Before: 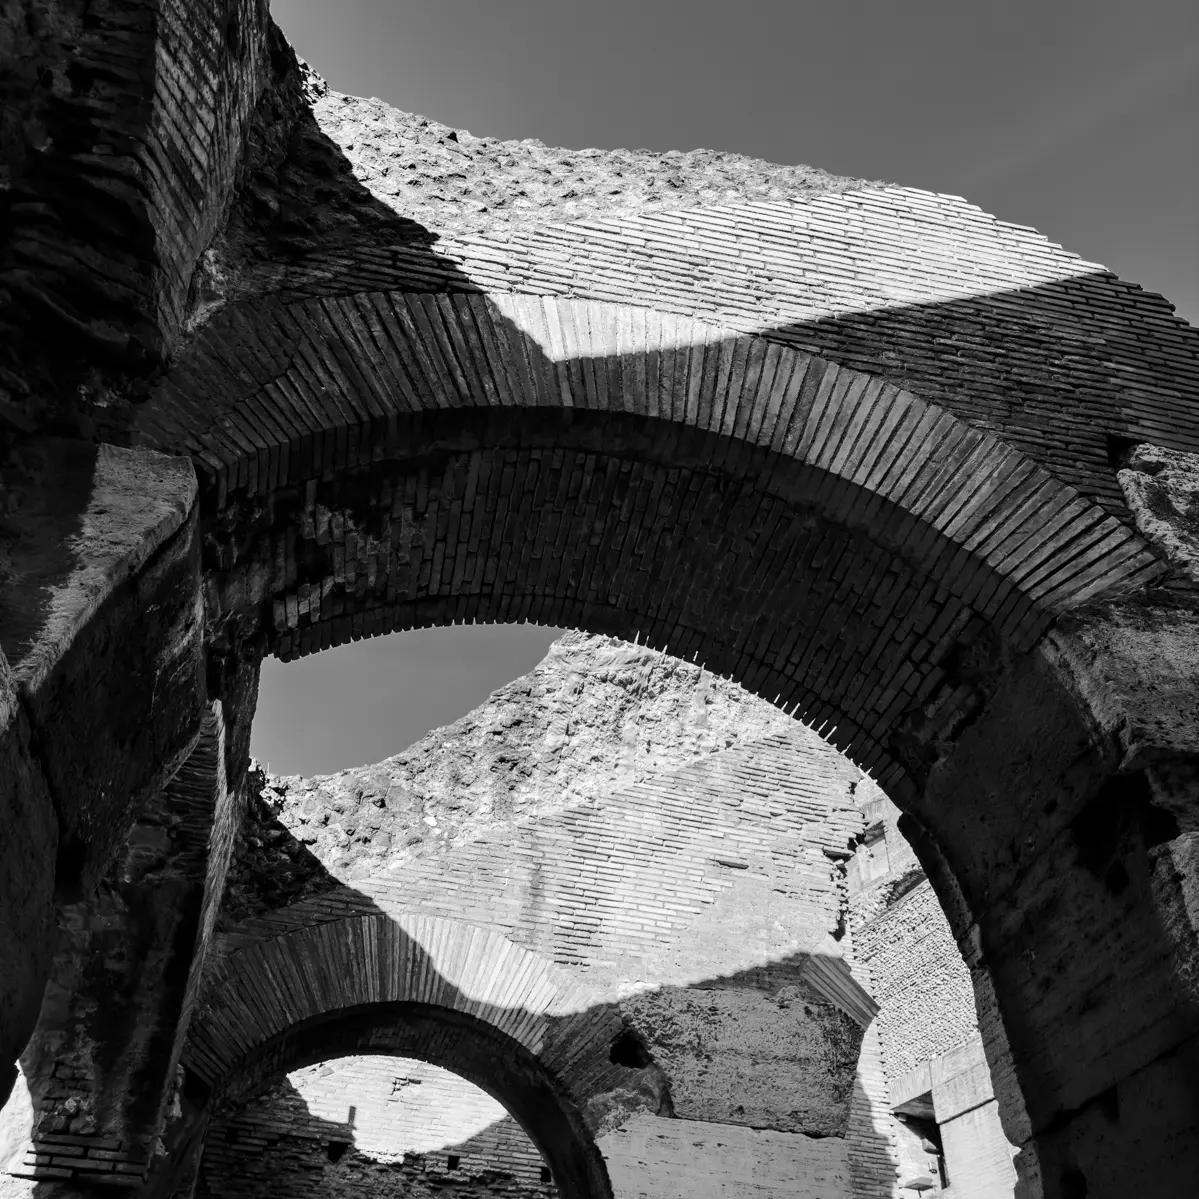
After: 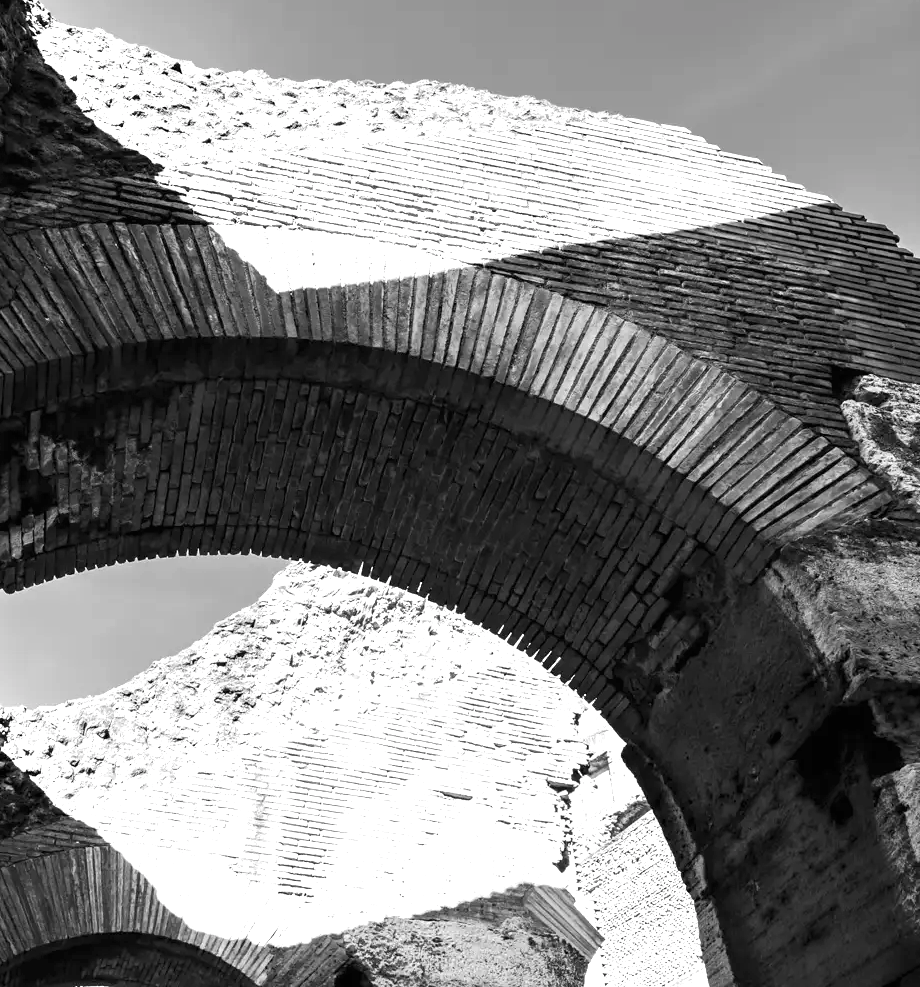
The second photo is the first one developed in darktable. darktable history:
exposure: black level correction 0, exposure 1.2 EV, compensate exposure bias true, compensate highlight preservation false
crop: left 23.095%, top 5.827%, bottom 11.854%
